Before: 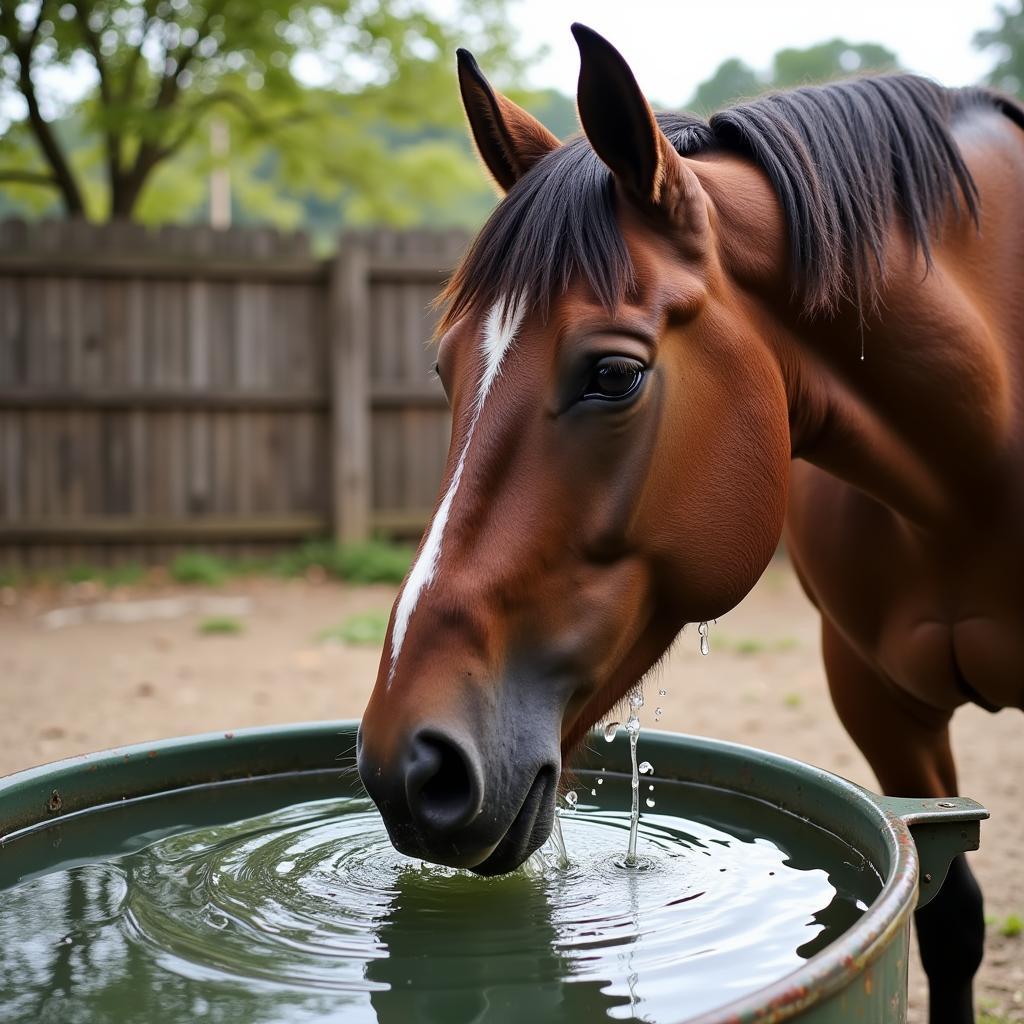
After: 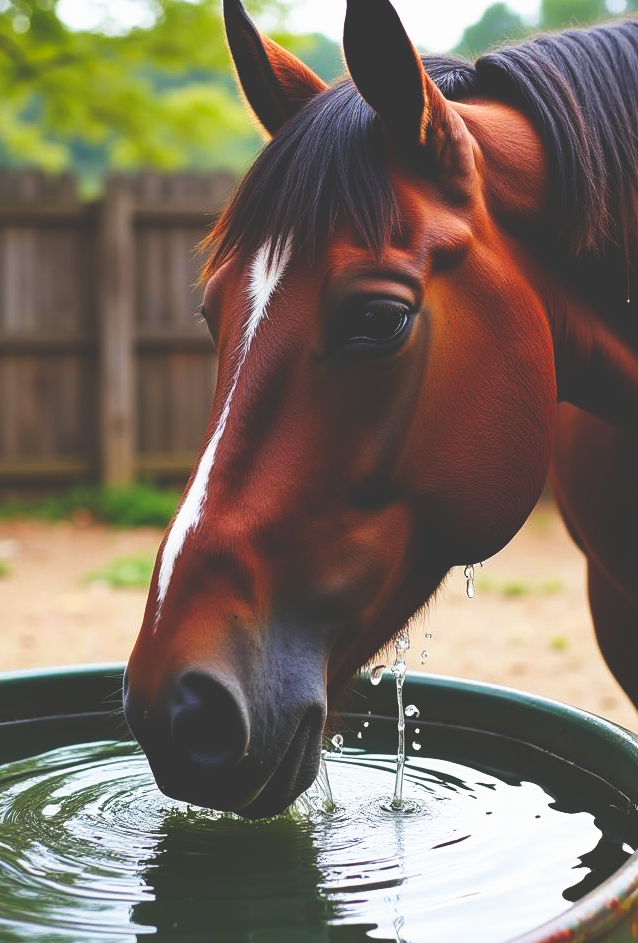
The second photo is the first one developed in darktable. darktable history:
base curve: curves: ch0 [(0, 0.036) (0.007, 0.037) (0.604, 0.887) (1, 1)], preserve colors none
exposure: exposure -0.582 EV, compensate highlight preservation false
vibrance: vibrance 20%
crop and rotate: left 22.918%, top 5.629%, right 14.711%, bottom 2.247%
color balance rgb: perceptual saturation grading › global saturation 25%, perceptual saturation grading › highlights -50%, perceptual saturation grading › shadows 30%, perceptual brilliance grading › global brilliance 12%, global vibrance 20%
contrast equalizer: y [[0.5, 0.488, 0.462, 0.461, 0.491, 0.5], [0.5 ×6], [0.5 ×6], [0 ×6], [0 ×6]]
